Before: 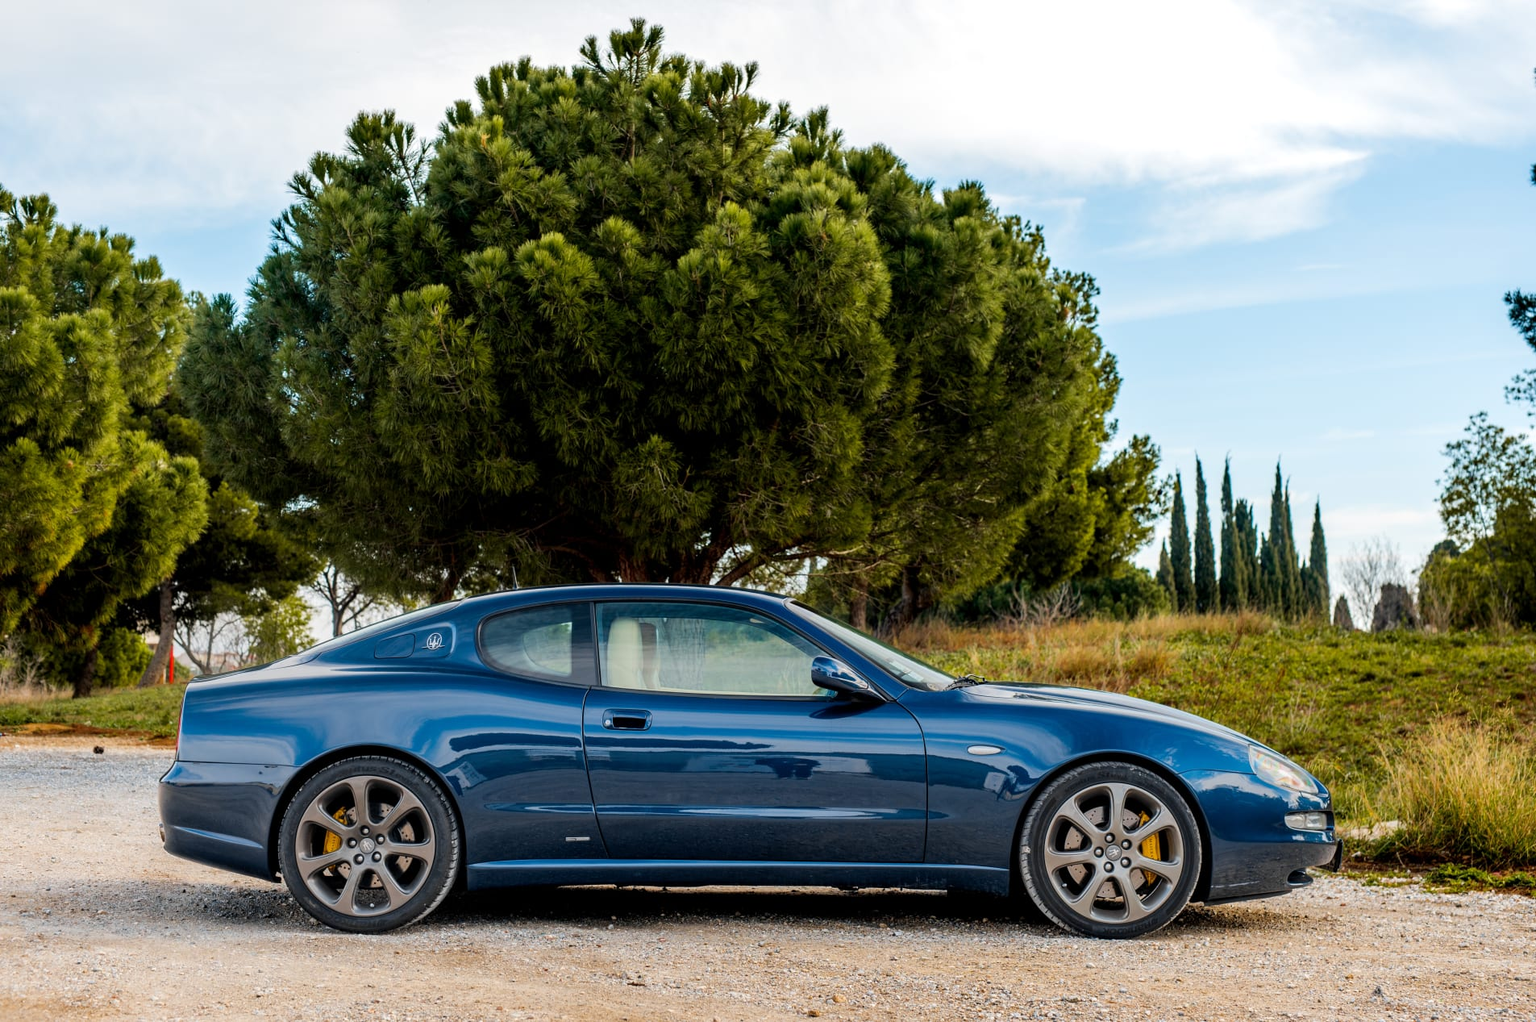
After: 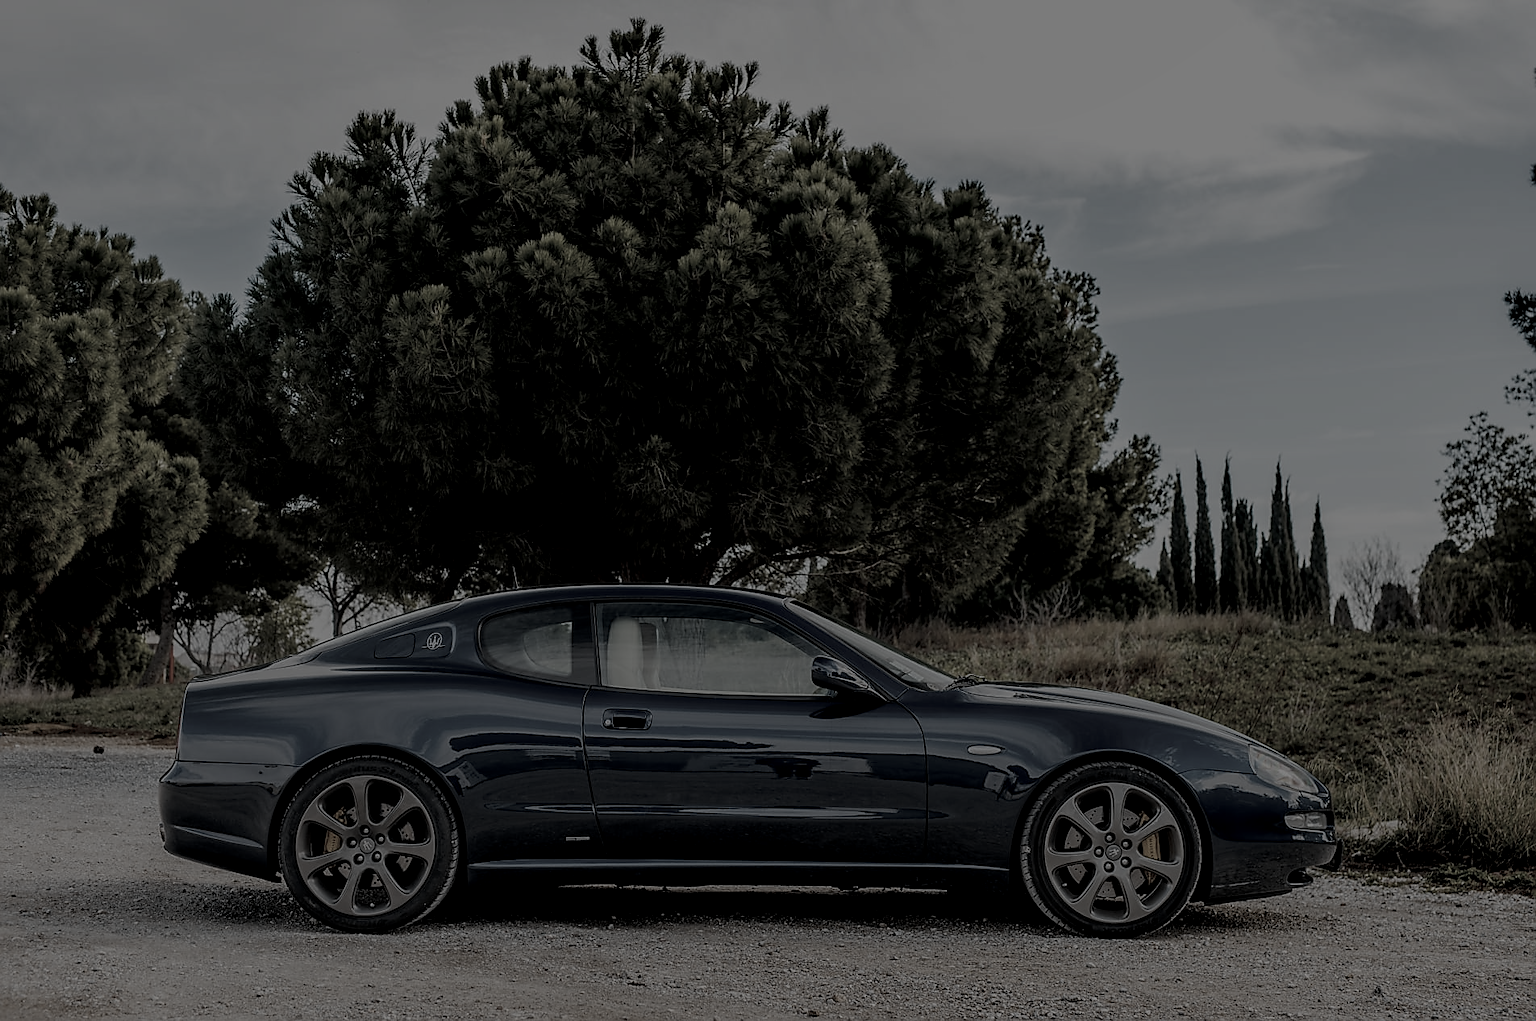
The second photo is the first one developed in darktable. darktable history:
local contrast: on, module defaults
exposure: exposure -2.356 EV, compensate exposure bias true, compensate highlight preservation false
color correction: highlights b* 0.012, saturation 0.249
sharpen: radius 1.399, amount 1.234, threshold 0.793
